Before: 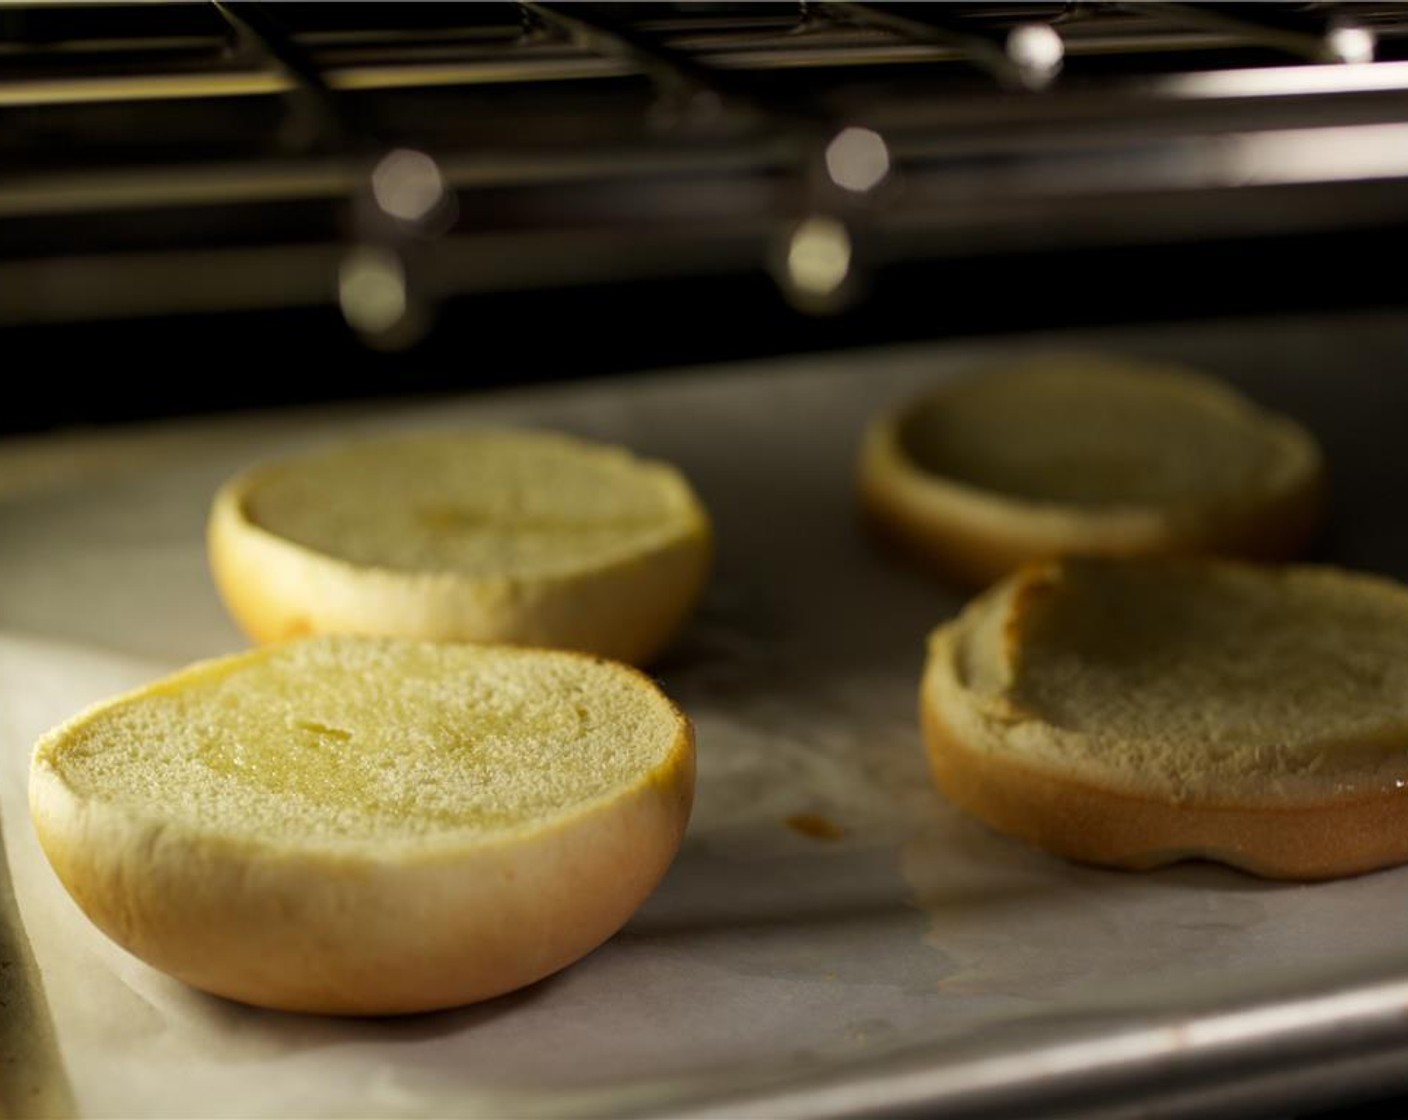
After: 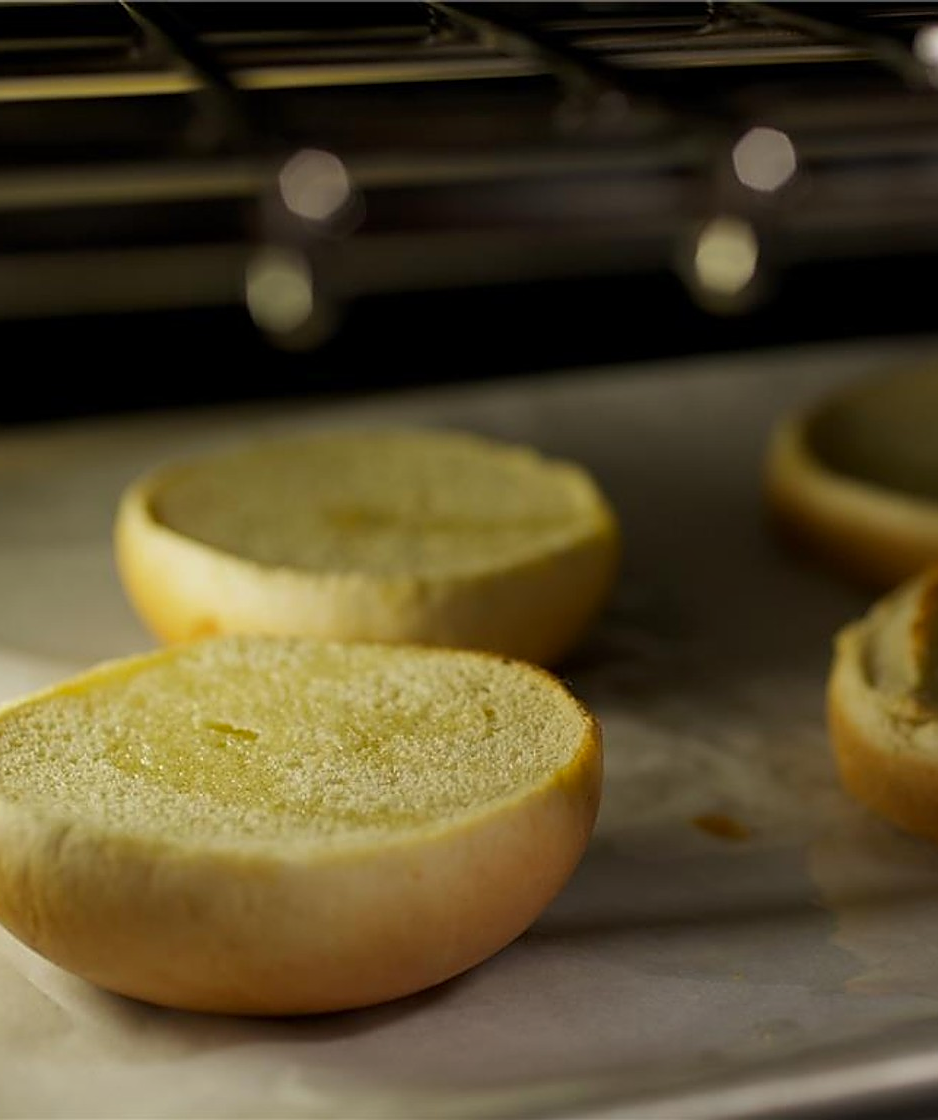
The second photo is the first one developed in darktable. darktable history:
crop and rotate: left 6.617%, right 26.717%
shadows and highlights: radius 121.13, shadows 21.4, white point adjustment -9.72, highlights -14.39, soften with gaussian
sharpen: radius 1.4, amount 1.25, threshold 0.7
